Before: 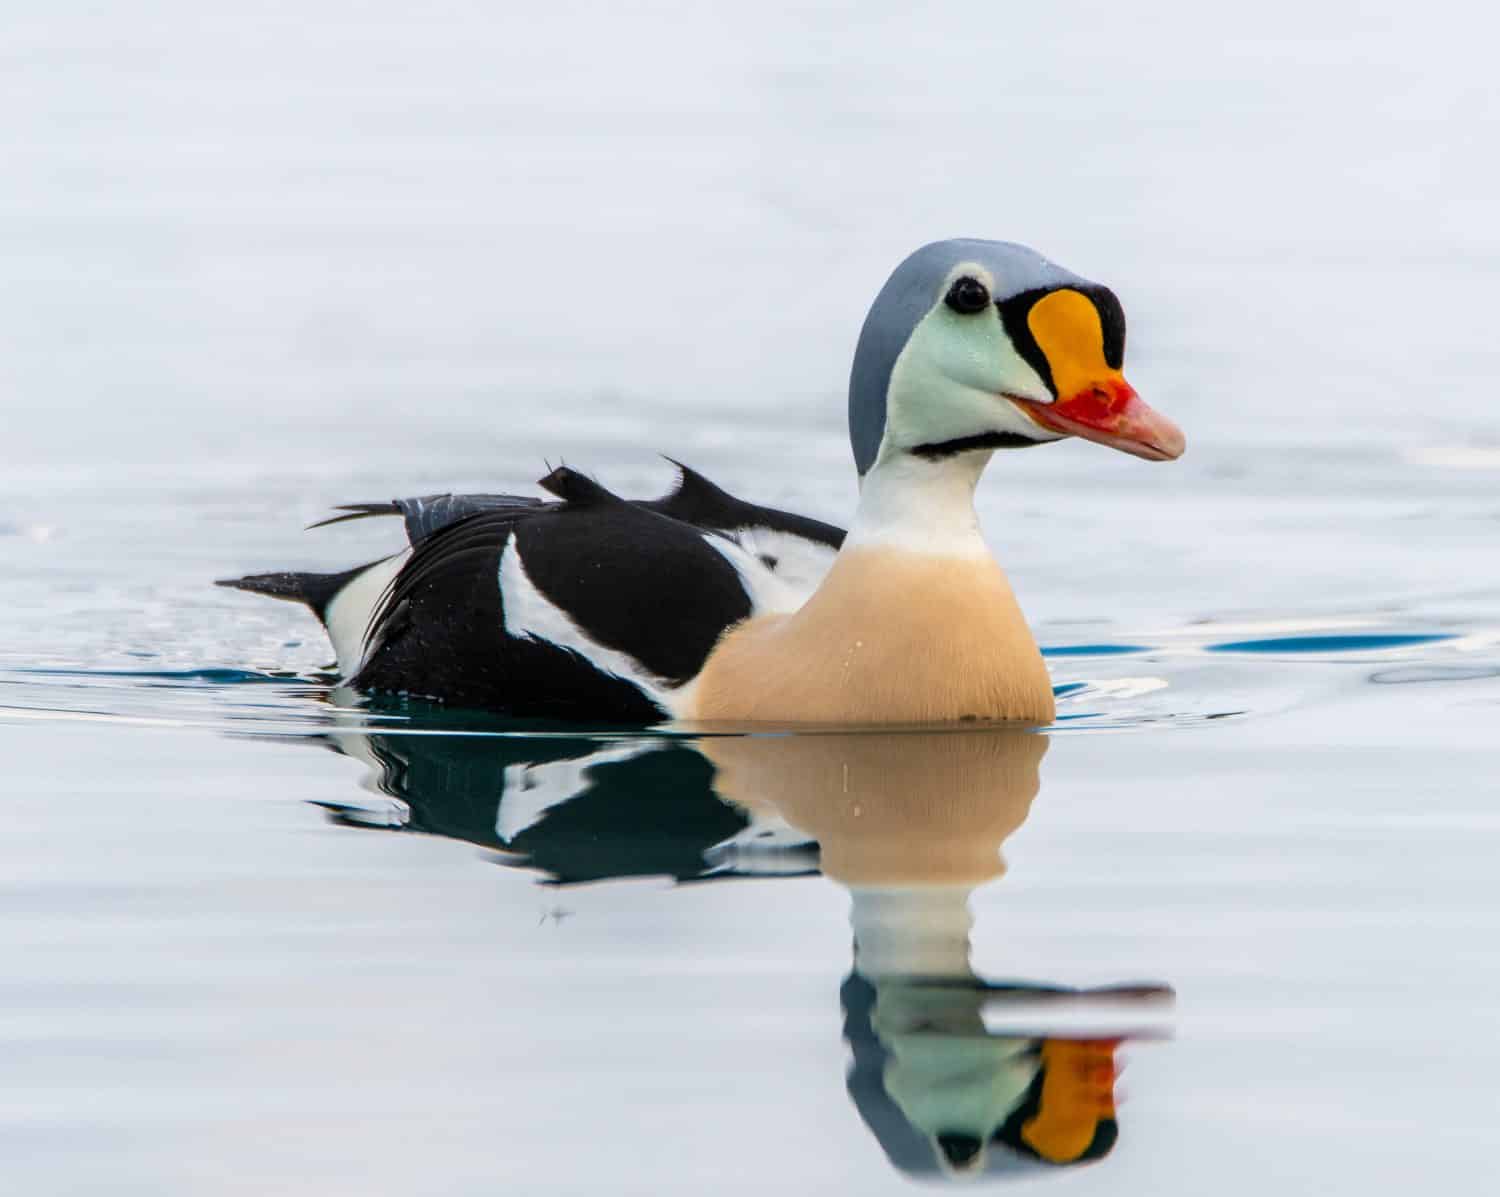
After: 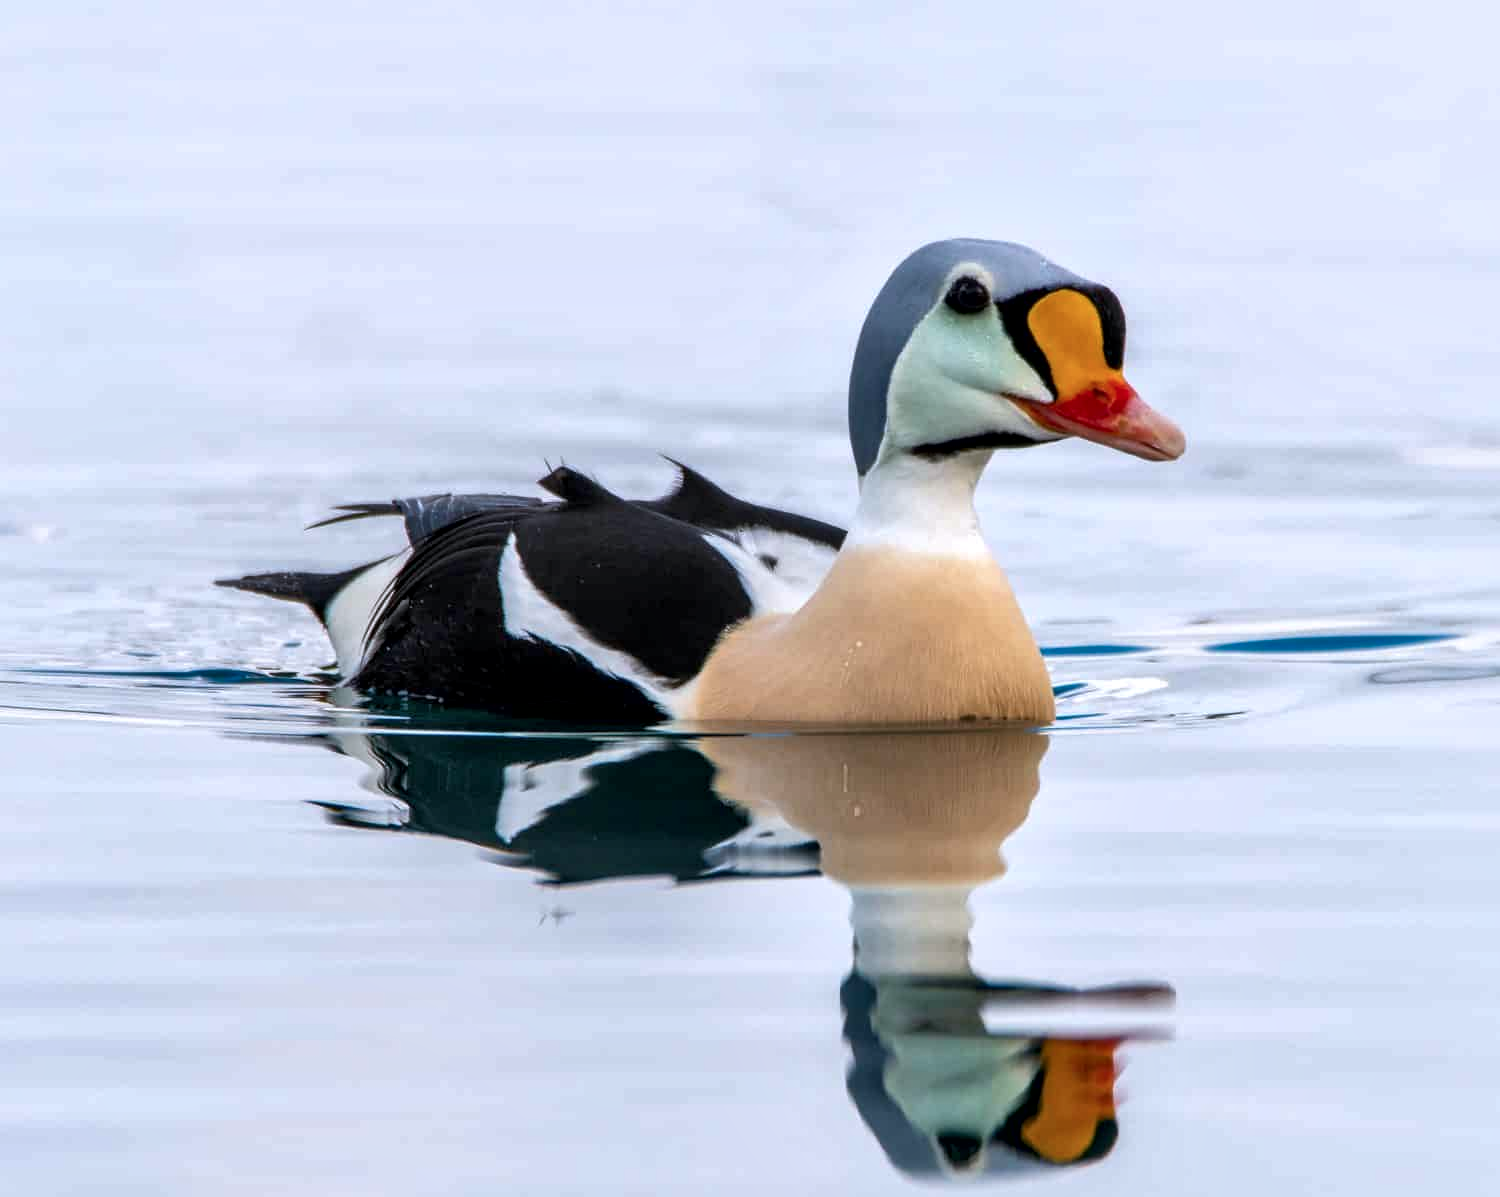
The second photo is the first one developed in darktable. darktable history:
color calibration: illuminant as shot in camera, x 0.358, y 0.373, temperature 4628.91 K, gamut compression 1.65
tone equalizer: mask exposure compensation -0.514 EV
local contrast: mode bilateral grid, contrast 24, coarseness 59, detail 151%, midtone range 0.2
